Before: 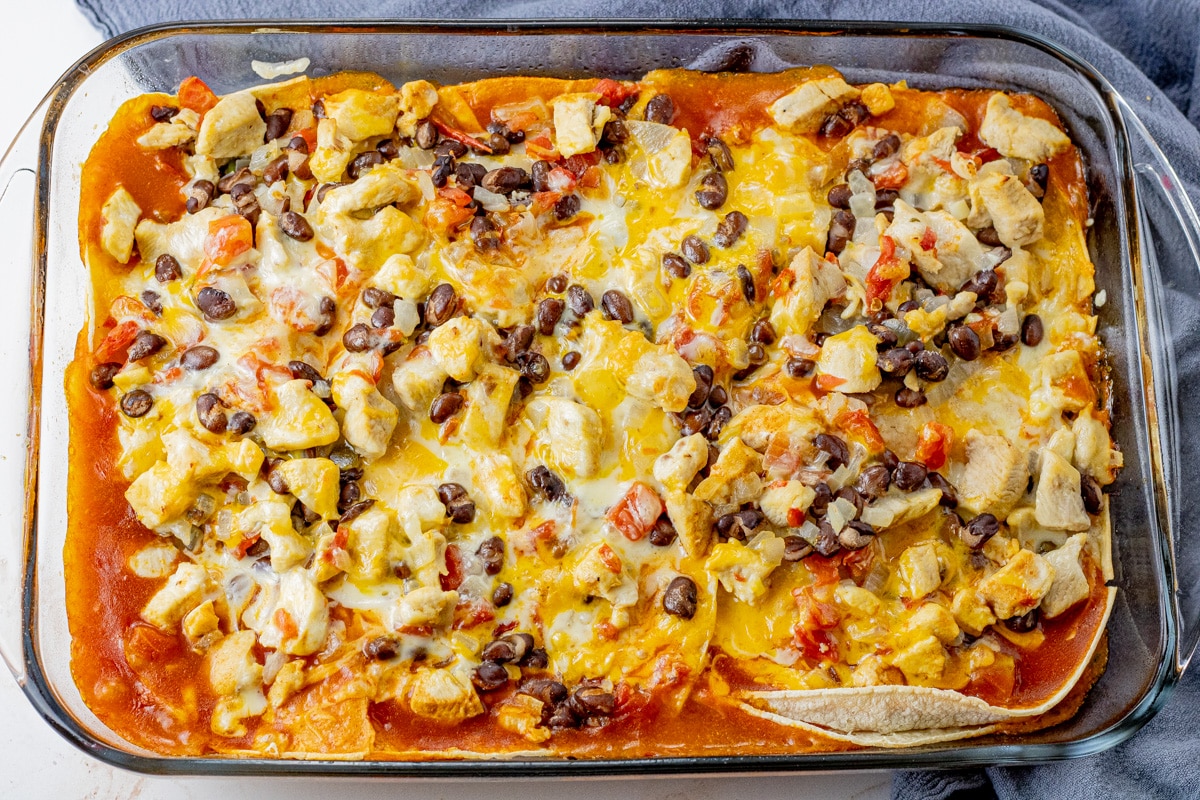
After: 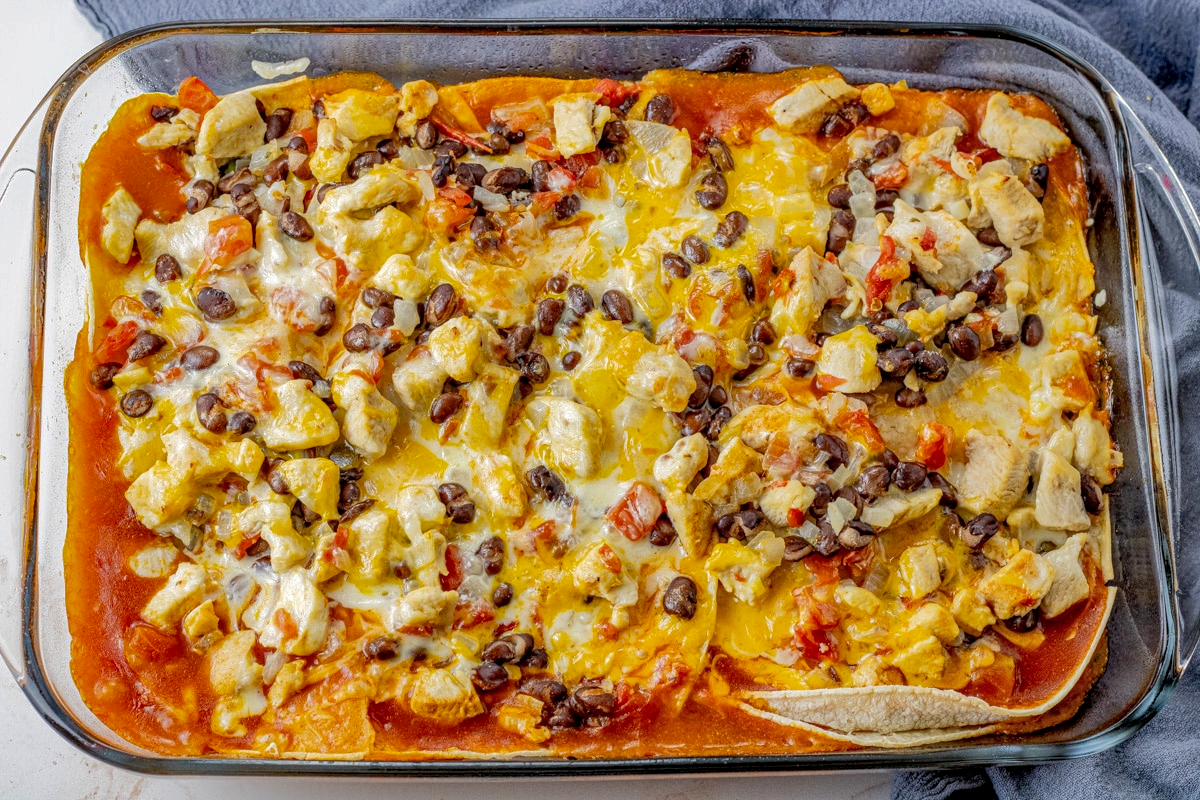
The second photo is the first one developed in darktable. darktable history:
local contrast: on, module defaults
shadows and highlights: shadows 39.75, highlights -59.85
